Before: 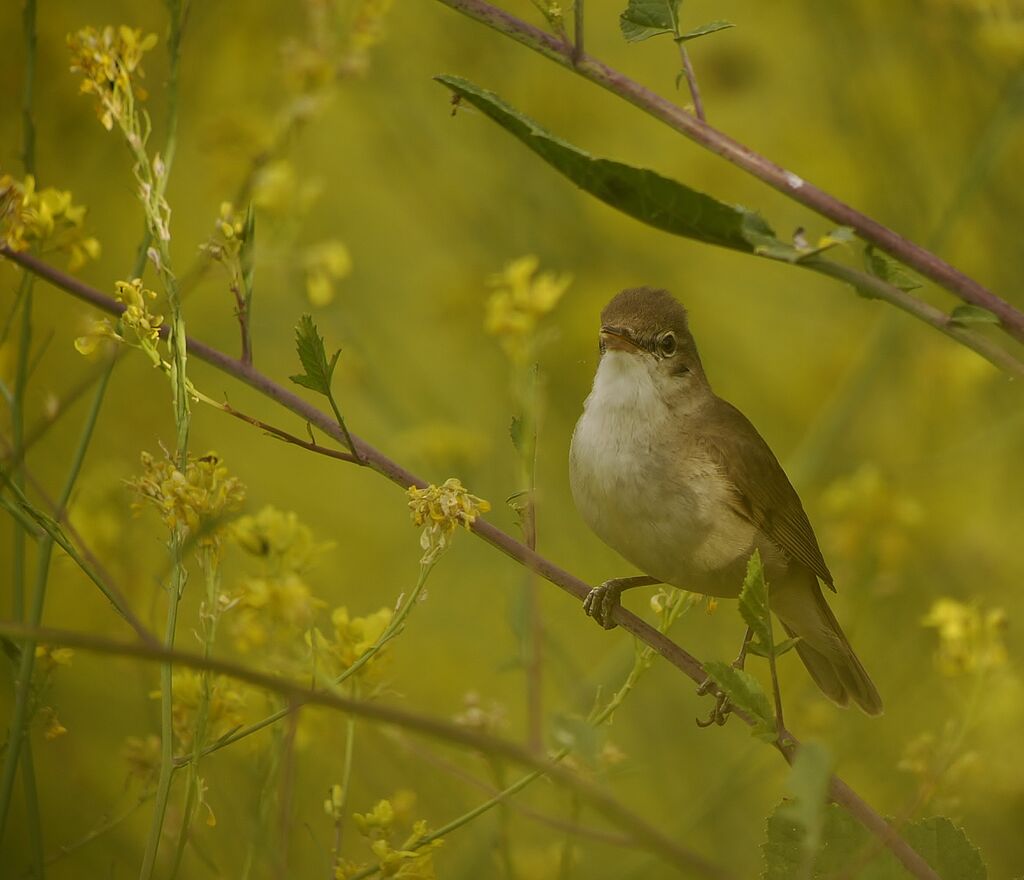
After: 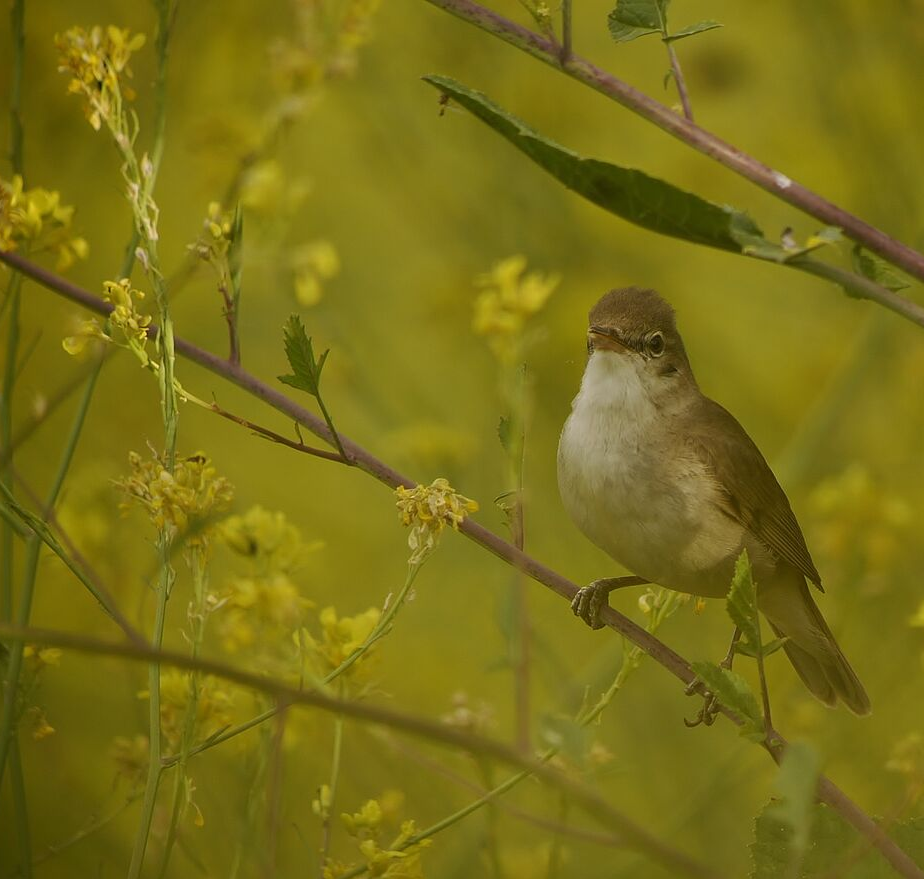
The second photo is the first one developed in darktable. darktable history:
crop and rotate: left 1.22%, right 8.519%
